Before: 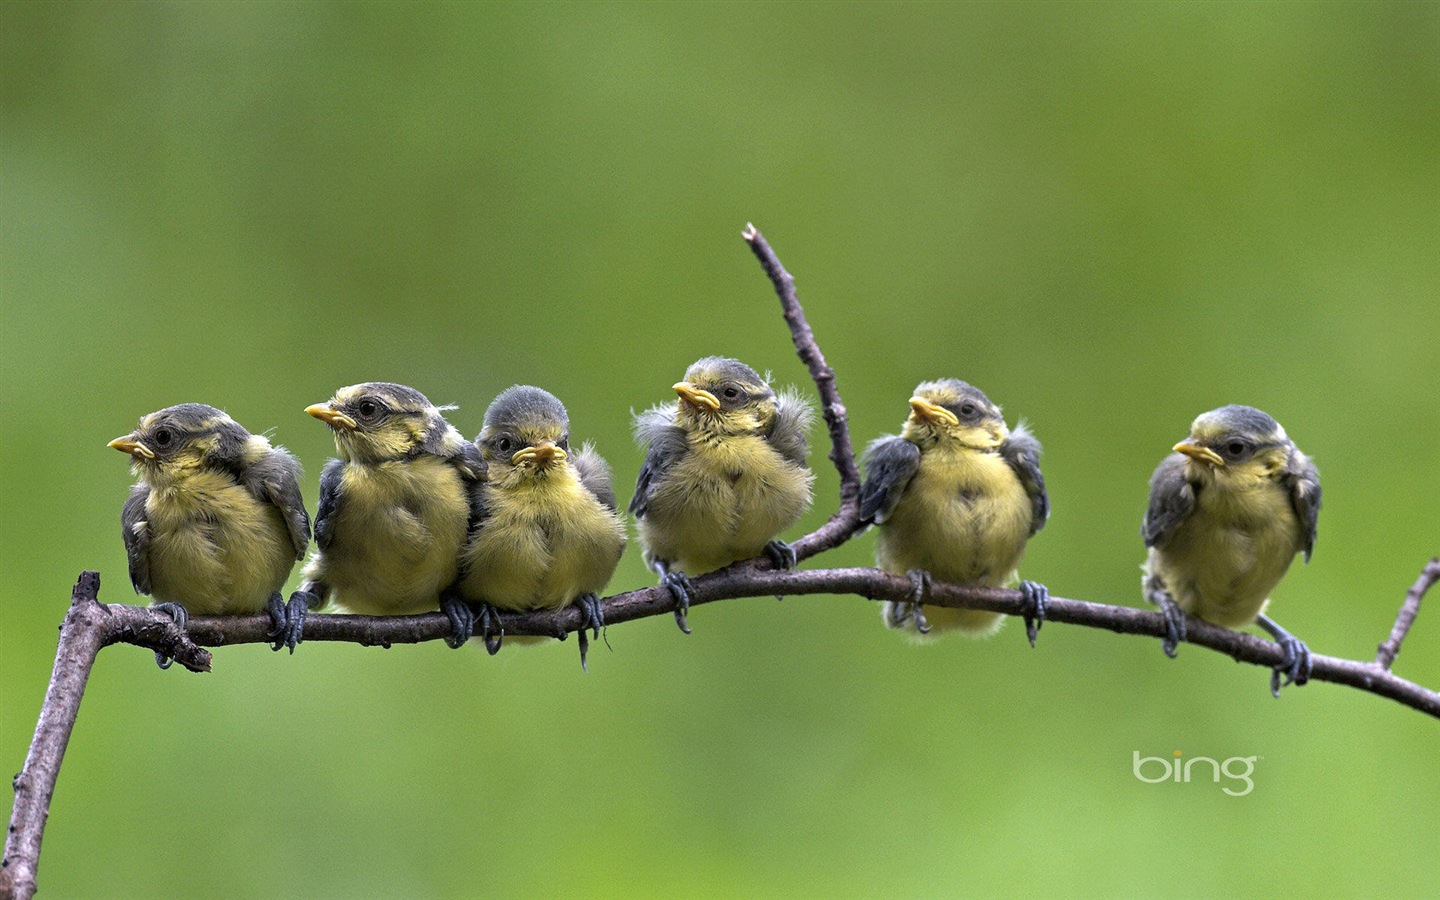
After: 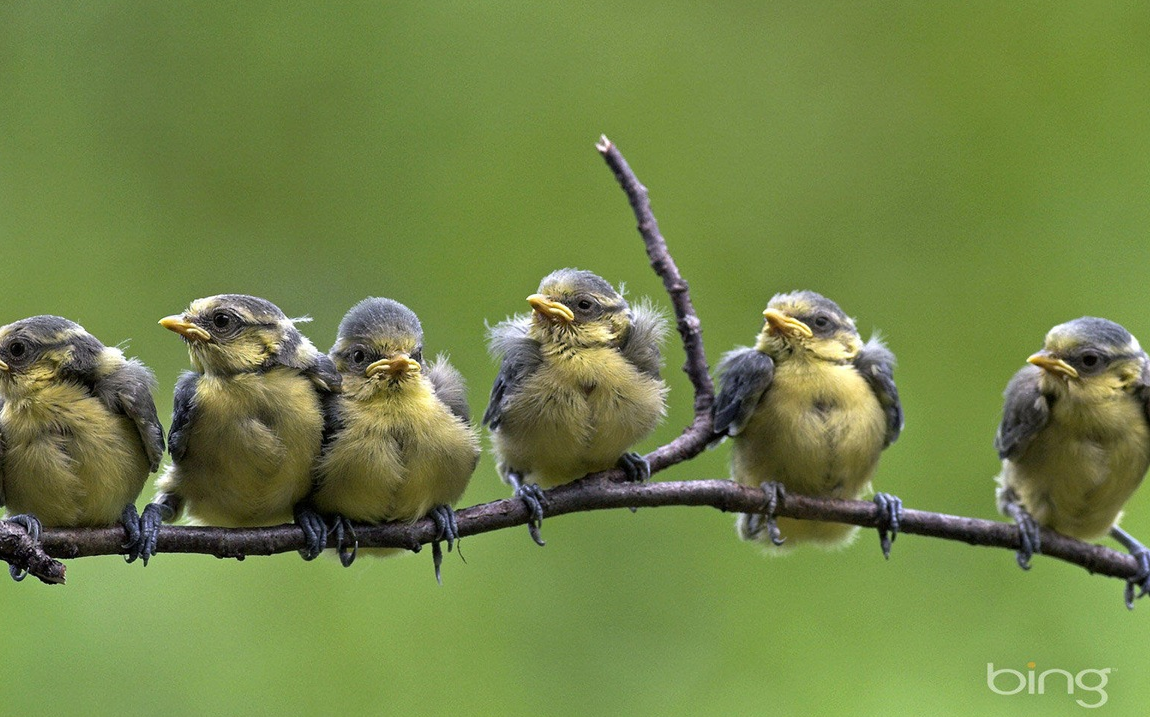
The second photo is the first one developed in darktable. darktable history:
crop and rotate: left 10.186%, top 9.787%, right 9.937%, bottom 10.481%
